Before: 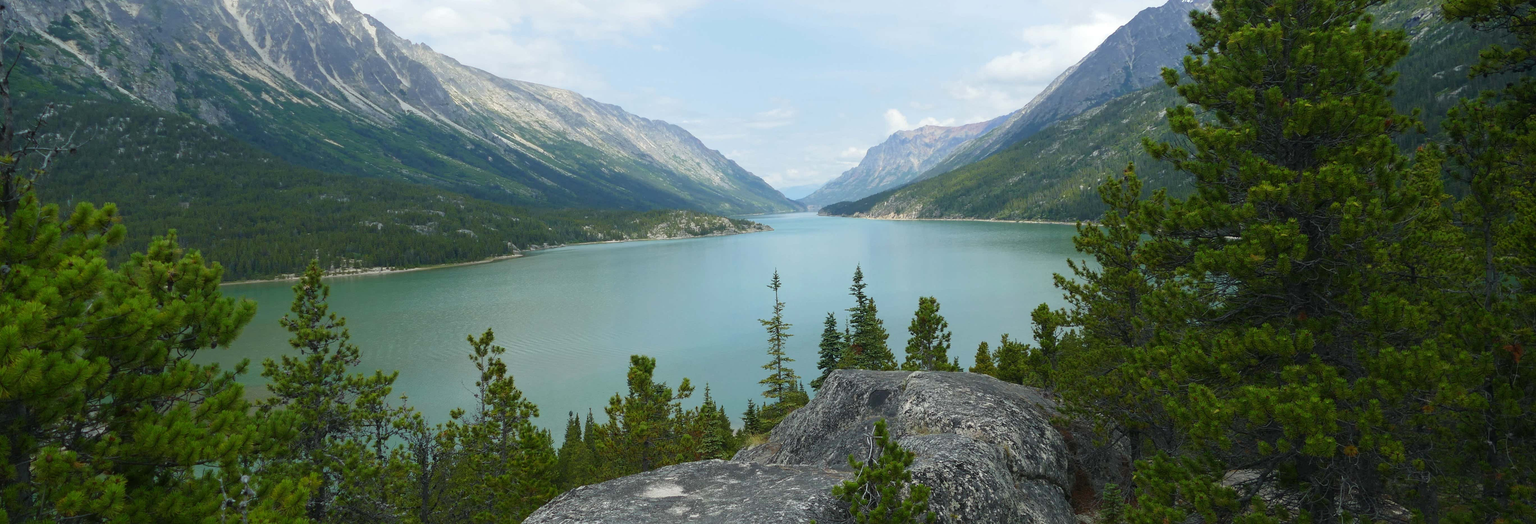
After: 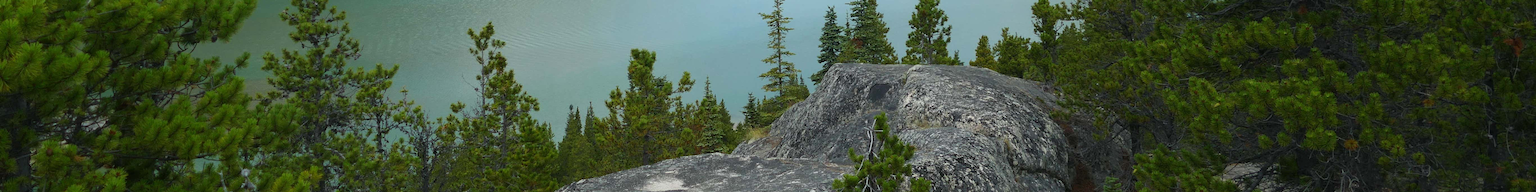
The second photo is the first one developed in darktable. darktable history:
crop and rotate: top 58.522%, bottom 4.685%
